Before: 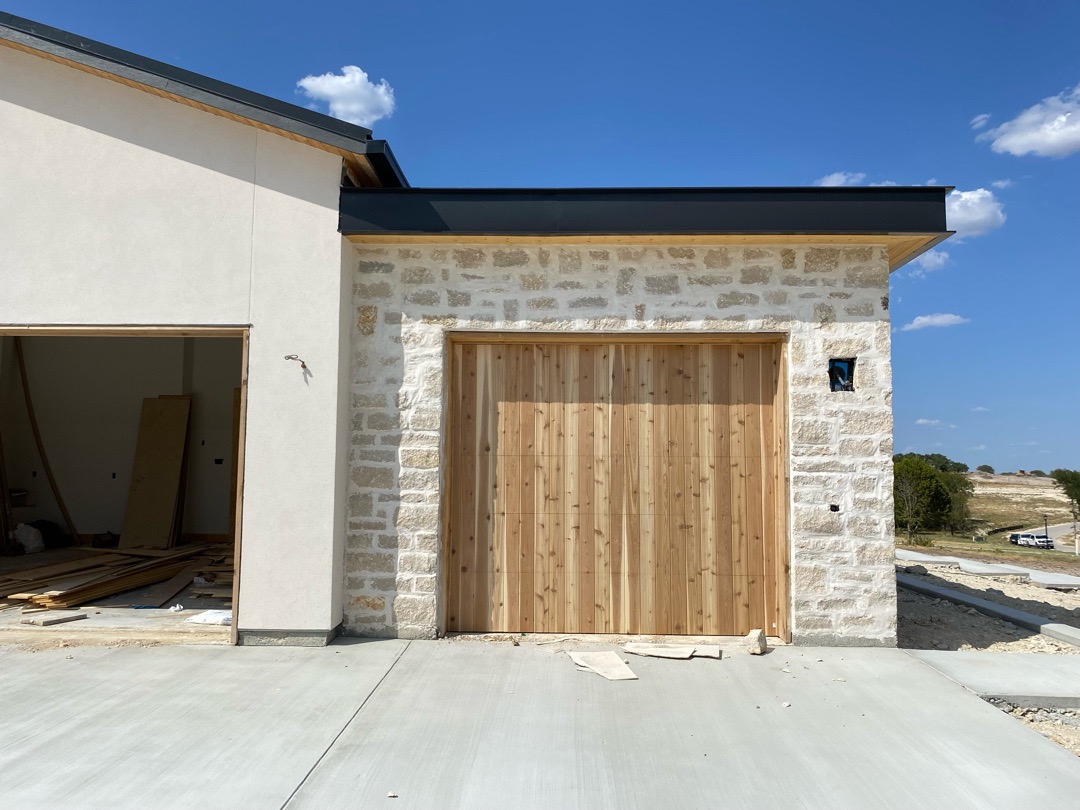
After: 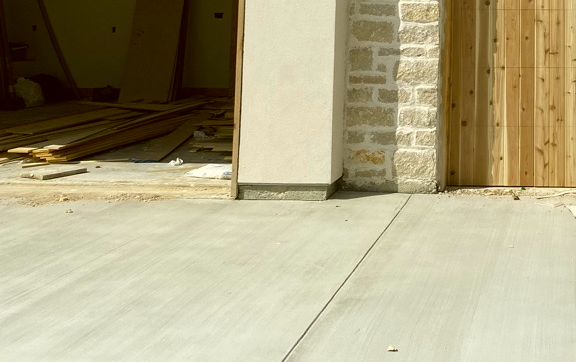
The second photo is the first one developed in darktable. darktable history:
crop and rotate: top 55.123%, right 46.583%, bottom 0.111%
color correction: highlights a* -1.48, highlights b* 10.3, shadows a* 0.851, shadows b* 19.96
